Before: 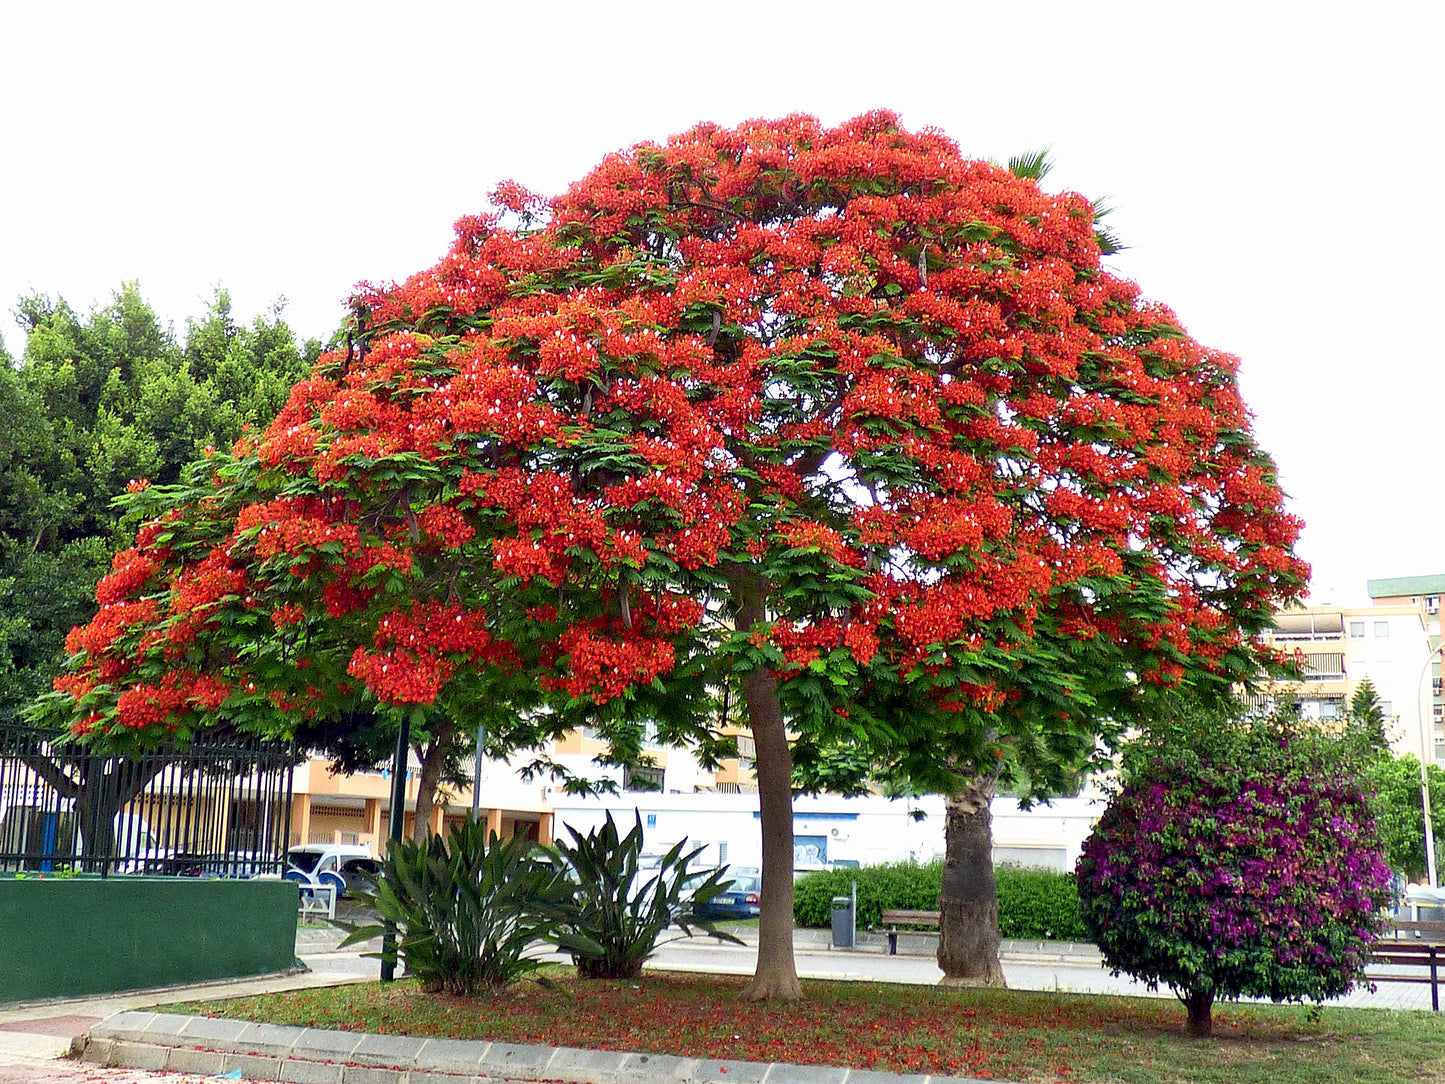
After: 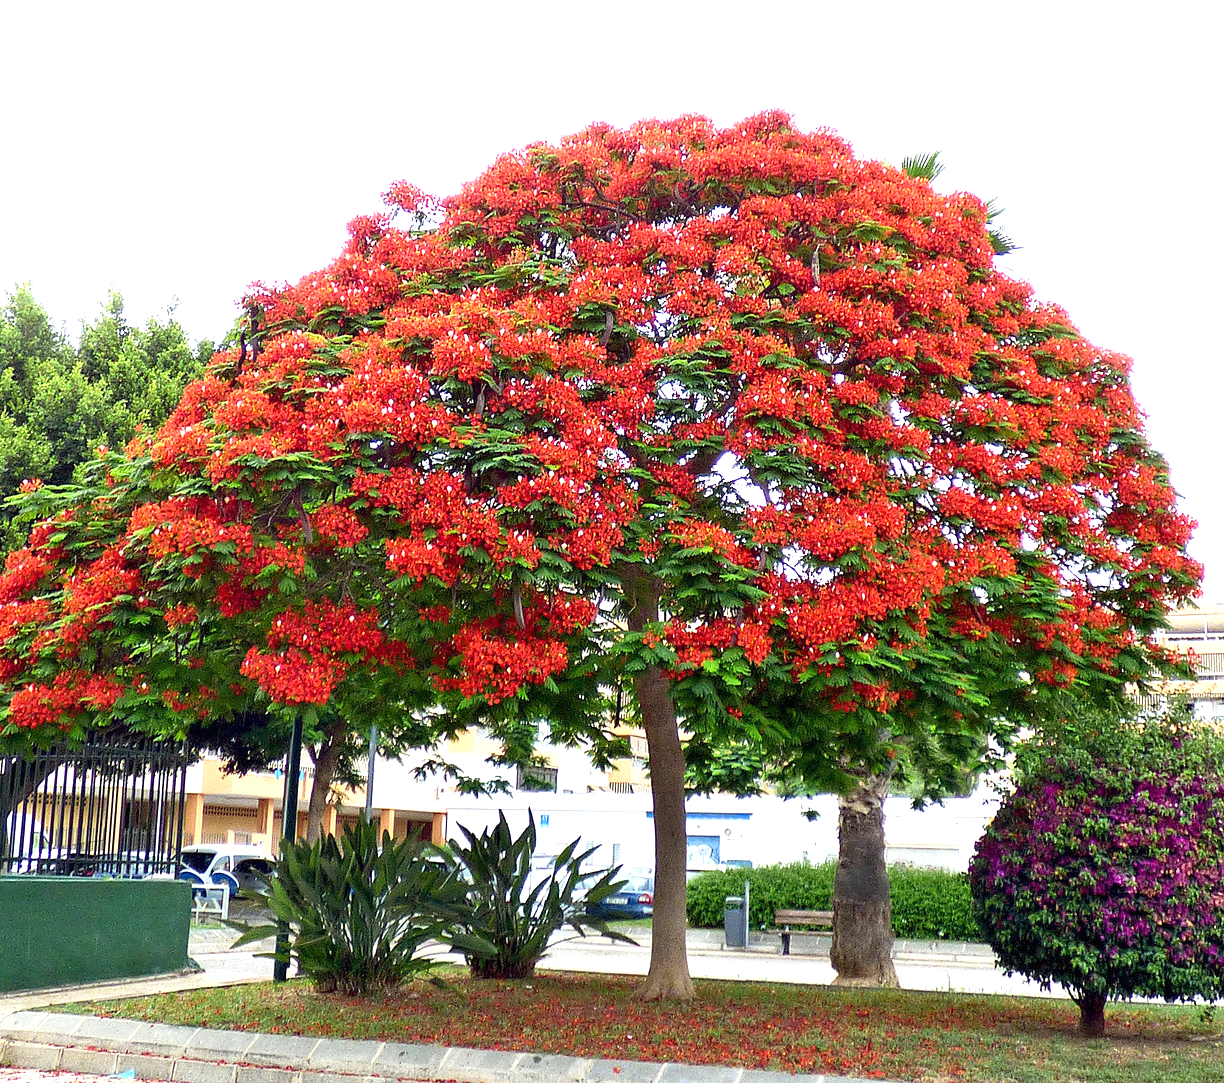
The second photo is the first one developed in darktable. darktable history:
crop: left 7.45%, right 7.824%
exposure: black level correction 0, exposure 0.498 EV, compensate highlight preservation false
